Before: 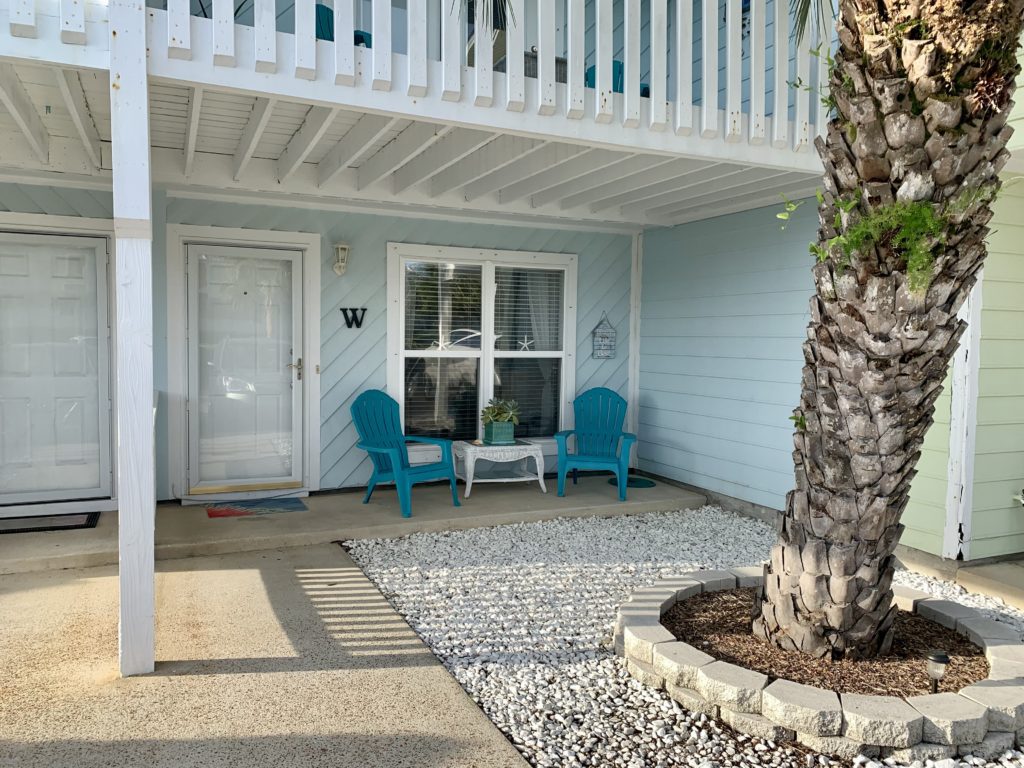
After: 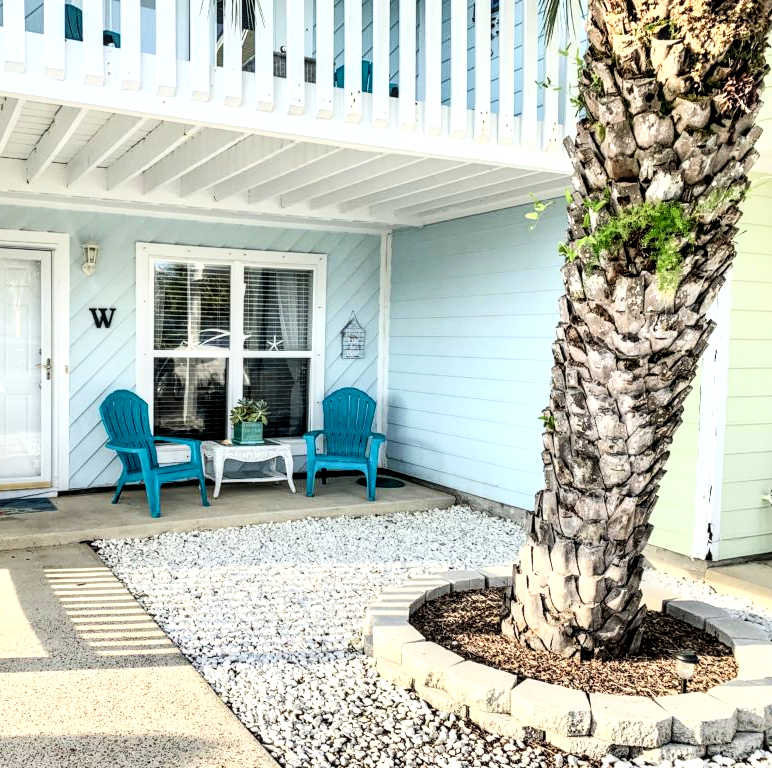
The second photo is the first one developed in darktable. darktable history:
base curve: curves: ch0 [(0, 0) (0.007, 0.004) (0.027, 0.03) (0.046, 0.07) (0.207, 0.54) (0.442, 0.872) (0.673, 0.972) (1, 1)]
local contrast: detail 150%
crop and rotate: left 24.608%
